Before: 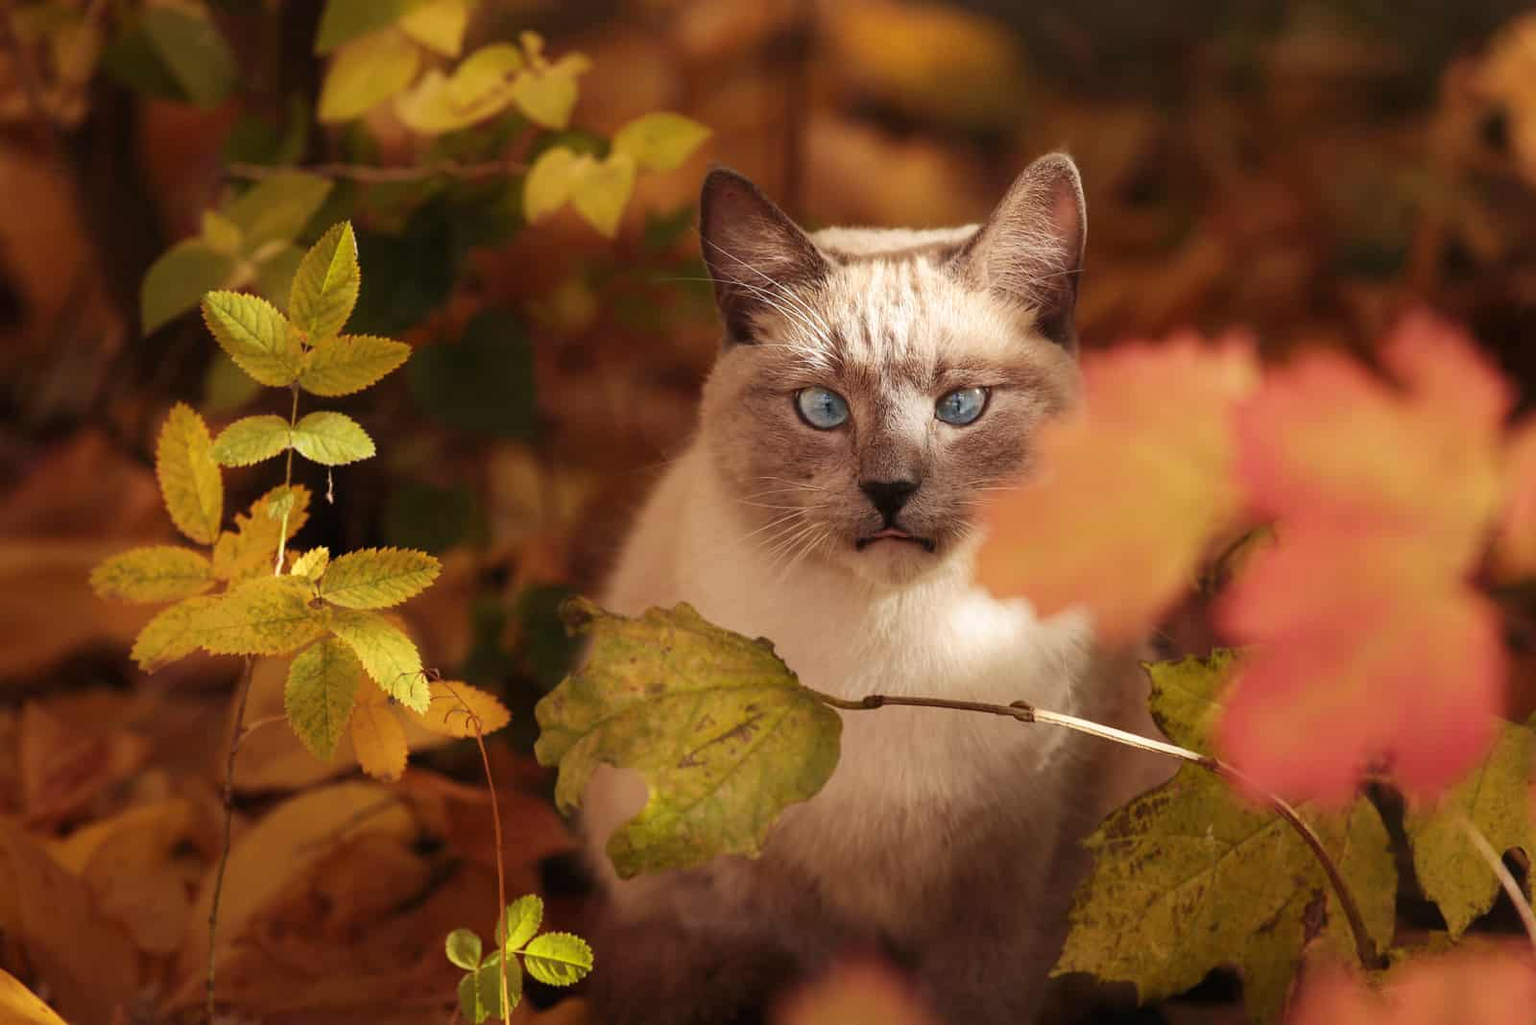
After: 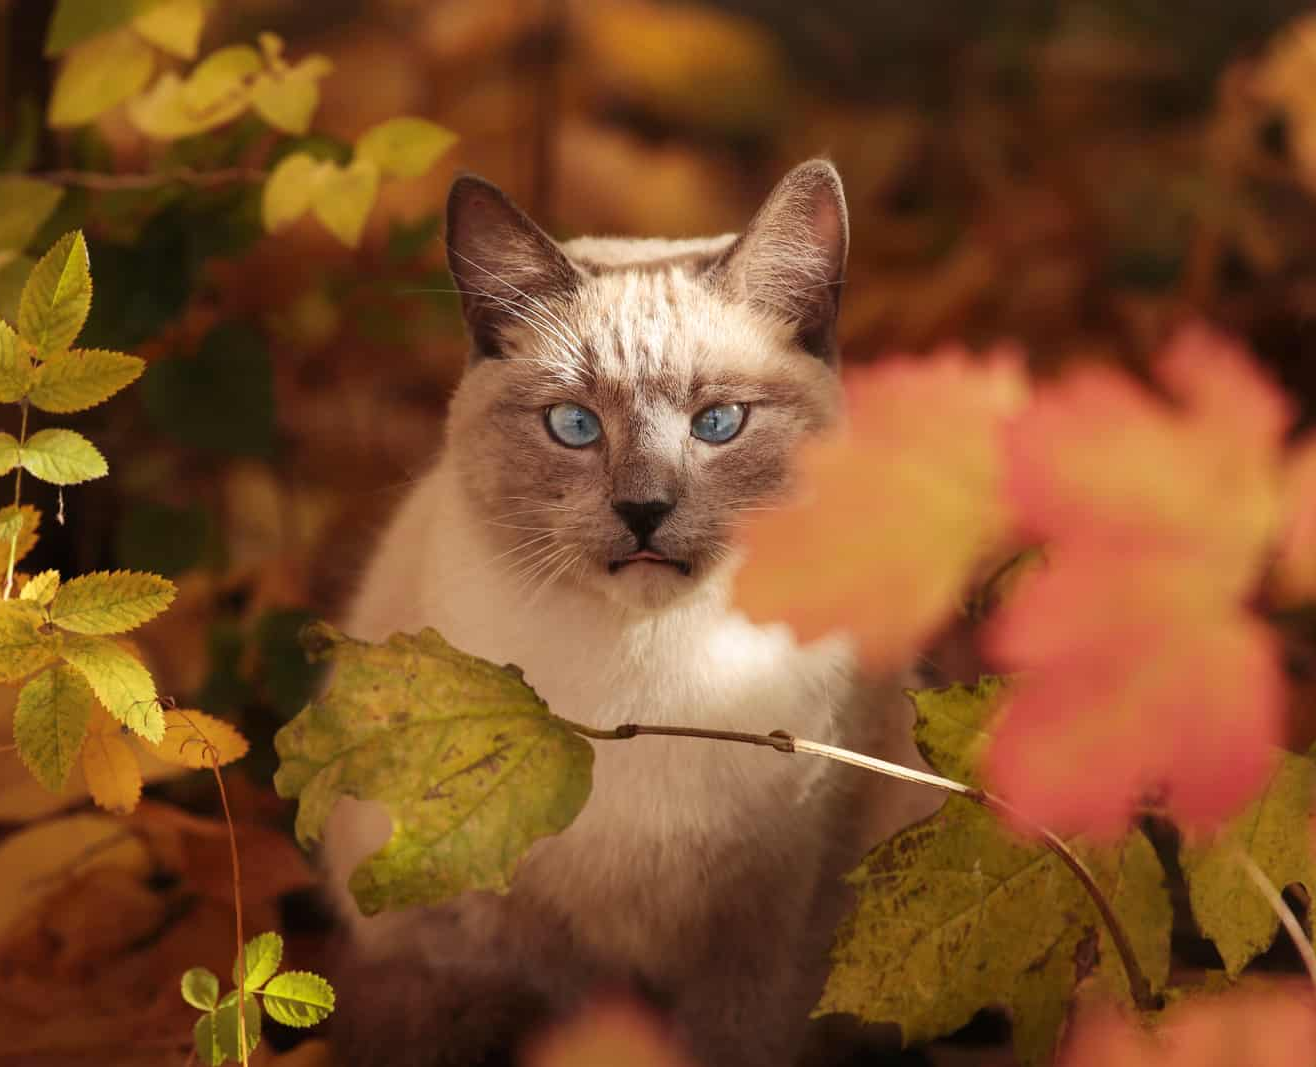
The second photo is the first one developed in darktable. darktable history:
crop: left 17.689%, bottom 0.033%
